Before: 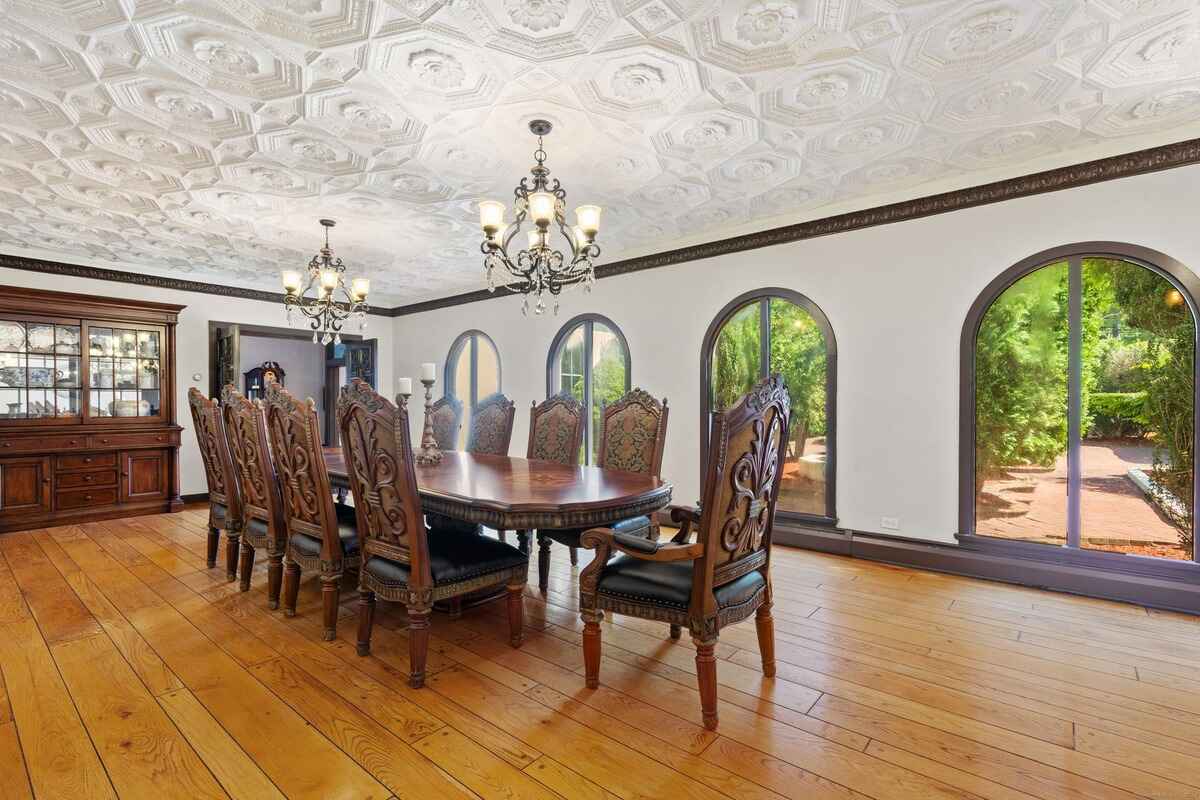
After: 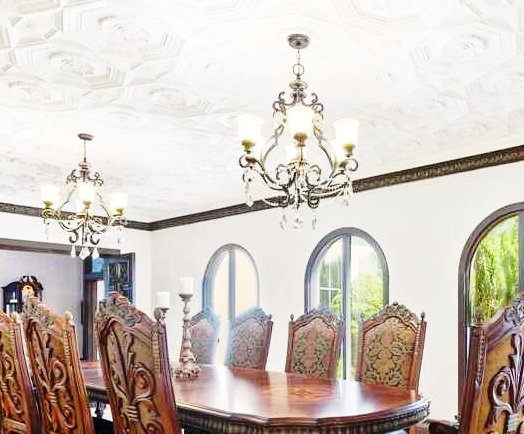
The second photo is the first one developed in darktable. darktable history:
base curve: curves: ch0 [(0, 0) (0.032, 0.037) (0.105, 0.228) (0.435, 0.76) (0.856, 0.983) (1, 1)], preserve colors none
crop: left 20.19%, top 10.822%, right 35.844%, bottom 34.891%
